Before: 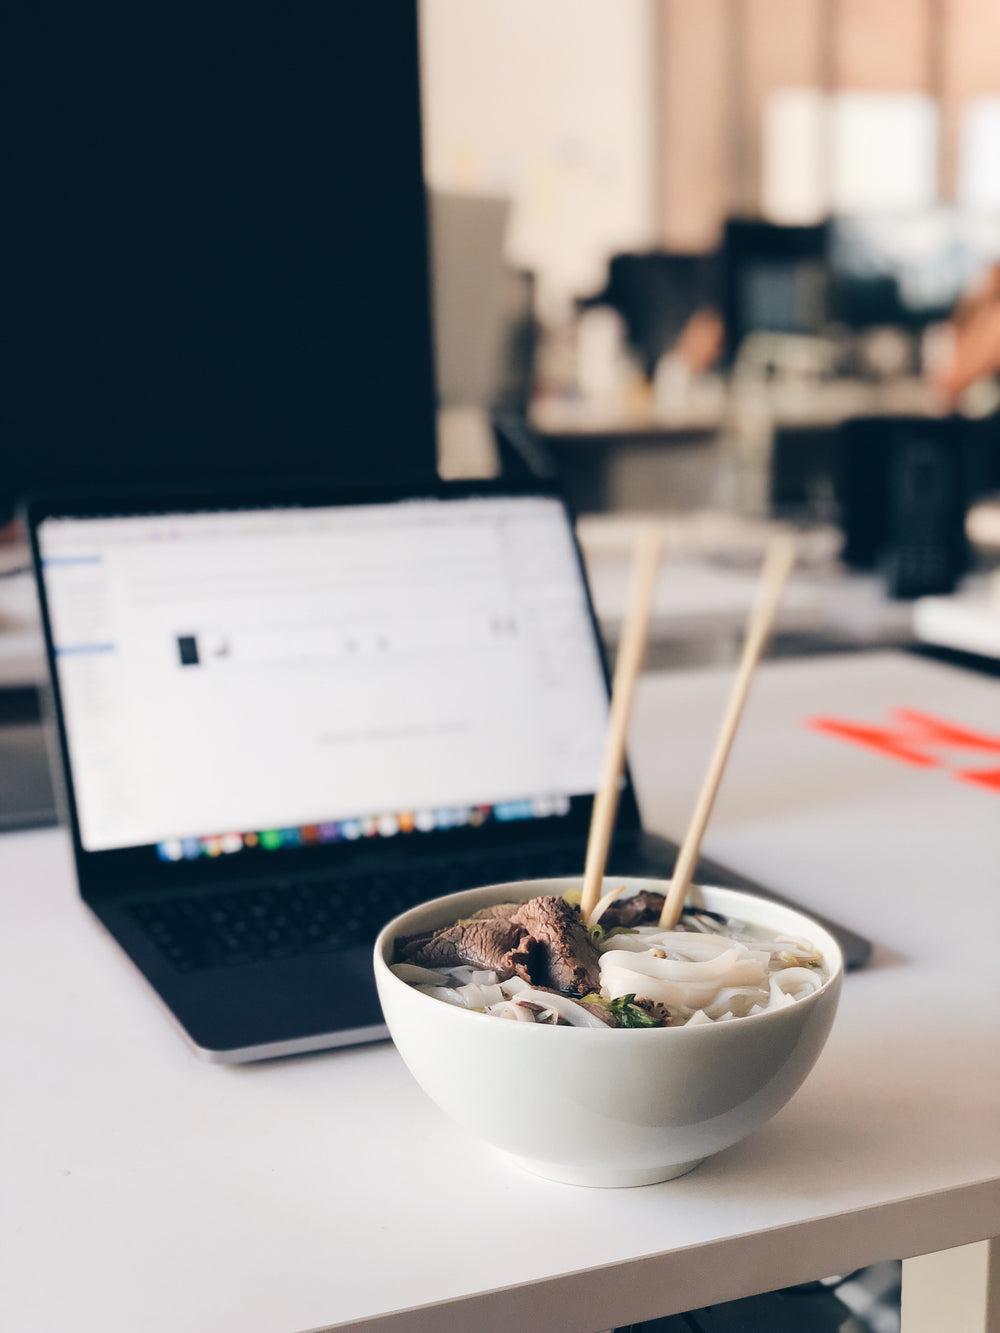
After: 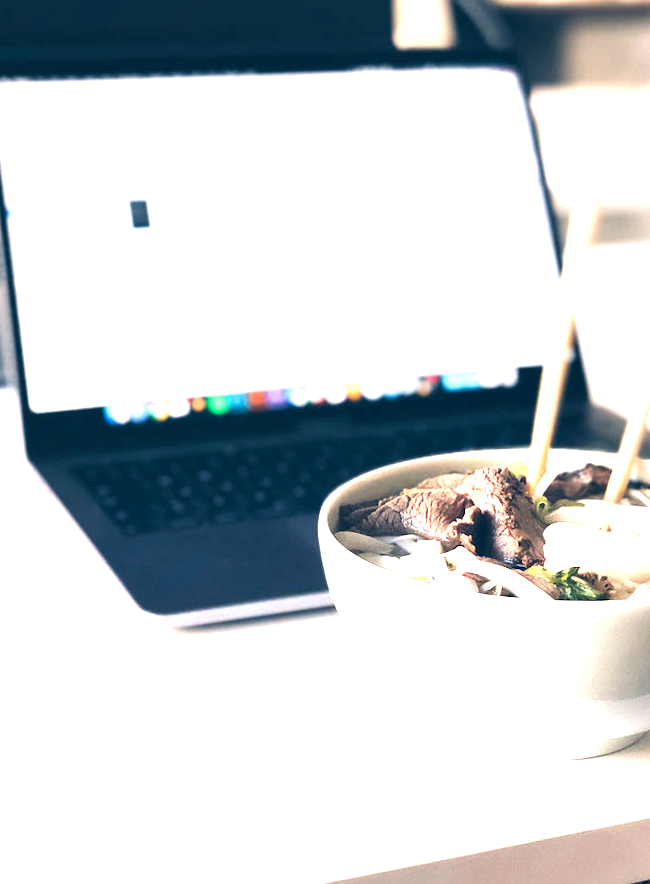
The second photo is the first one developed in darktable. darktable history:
exposure: black level correction 0, exposure 0.691 EV, compensate exposure bias true, compensate highlight preservation false
crop and rotate: angle -1.21°, left 3.72%, top 31.765%, right 29.445%
levels: black 0.025%, levels [0, 0.374, 0.749]
